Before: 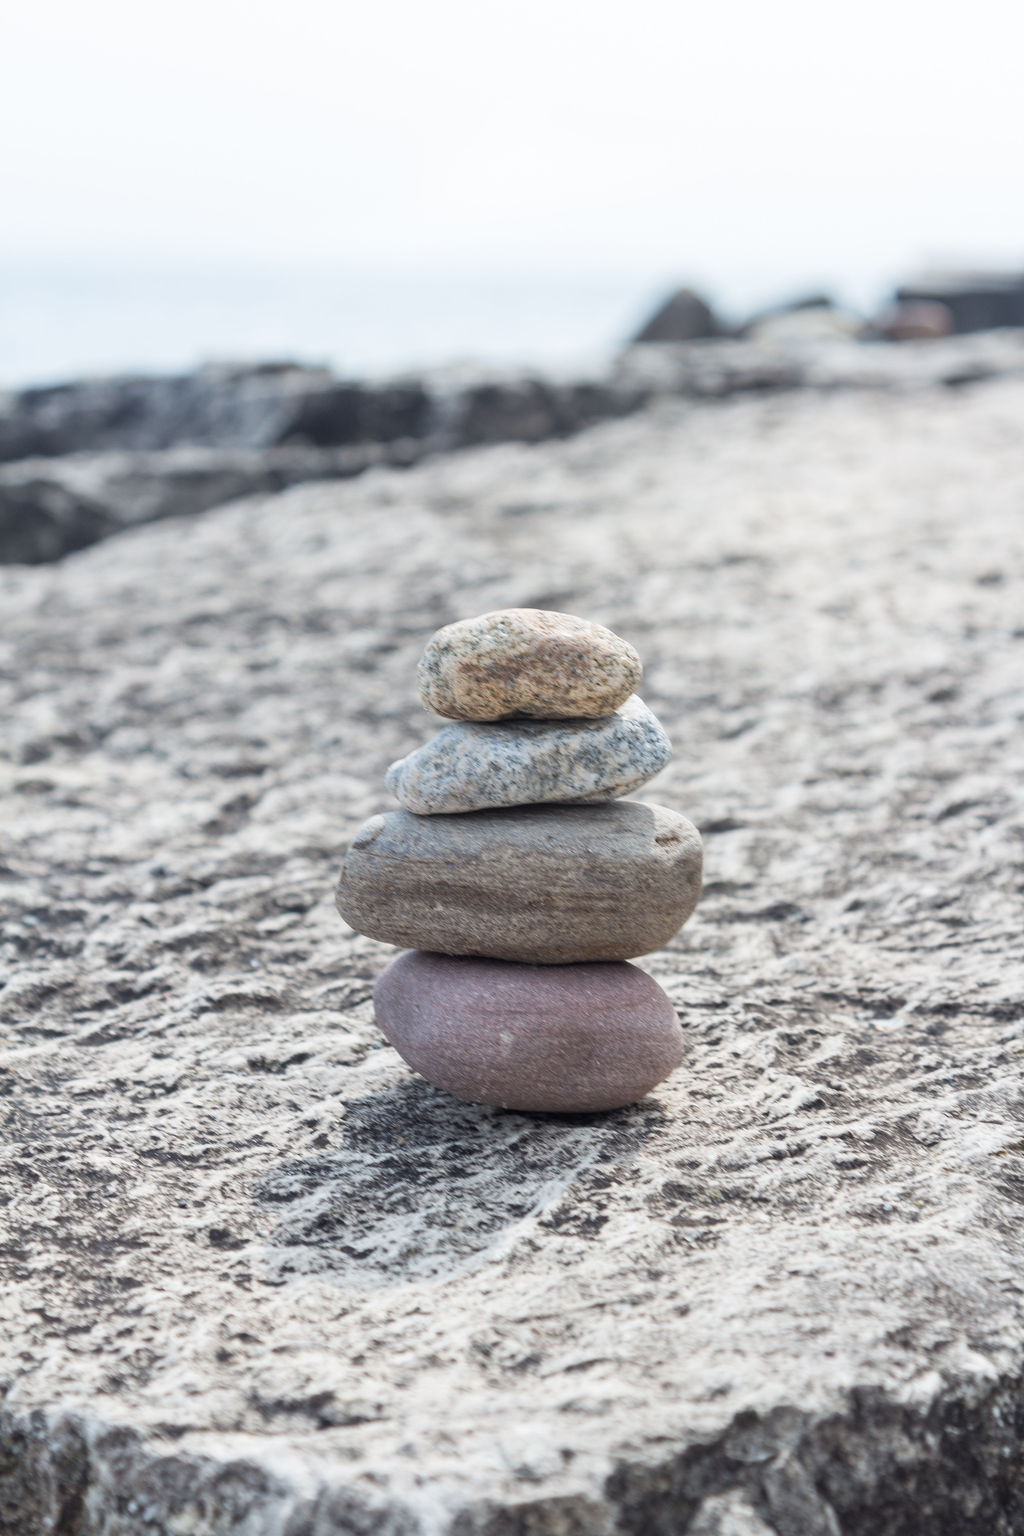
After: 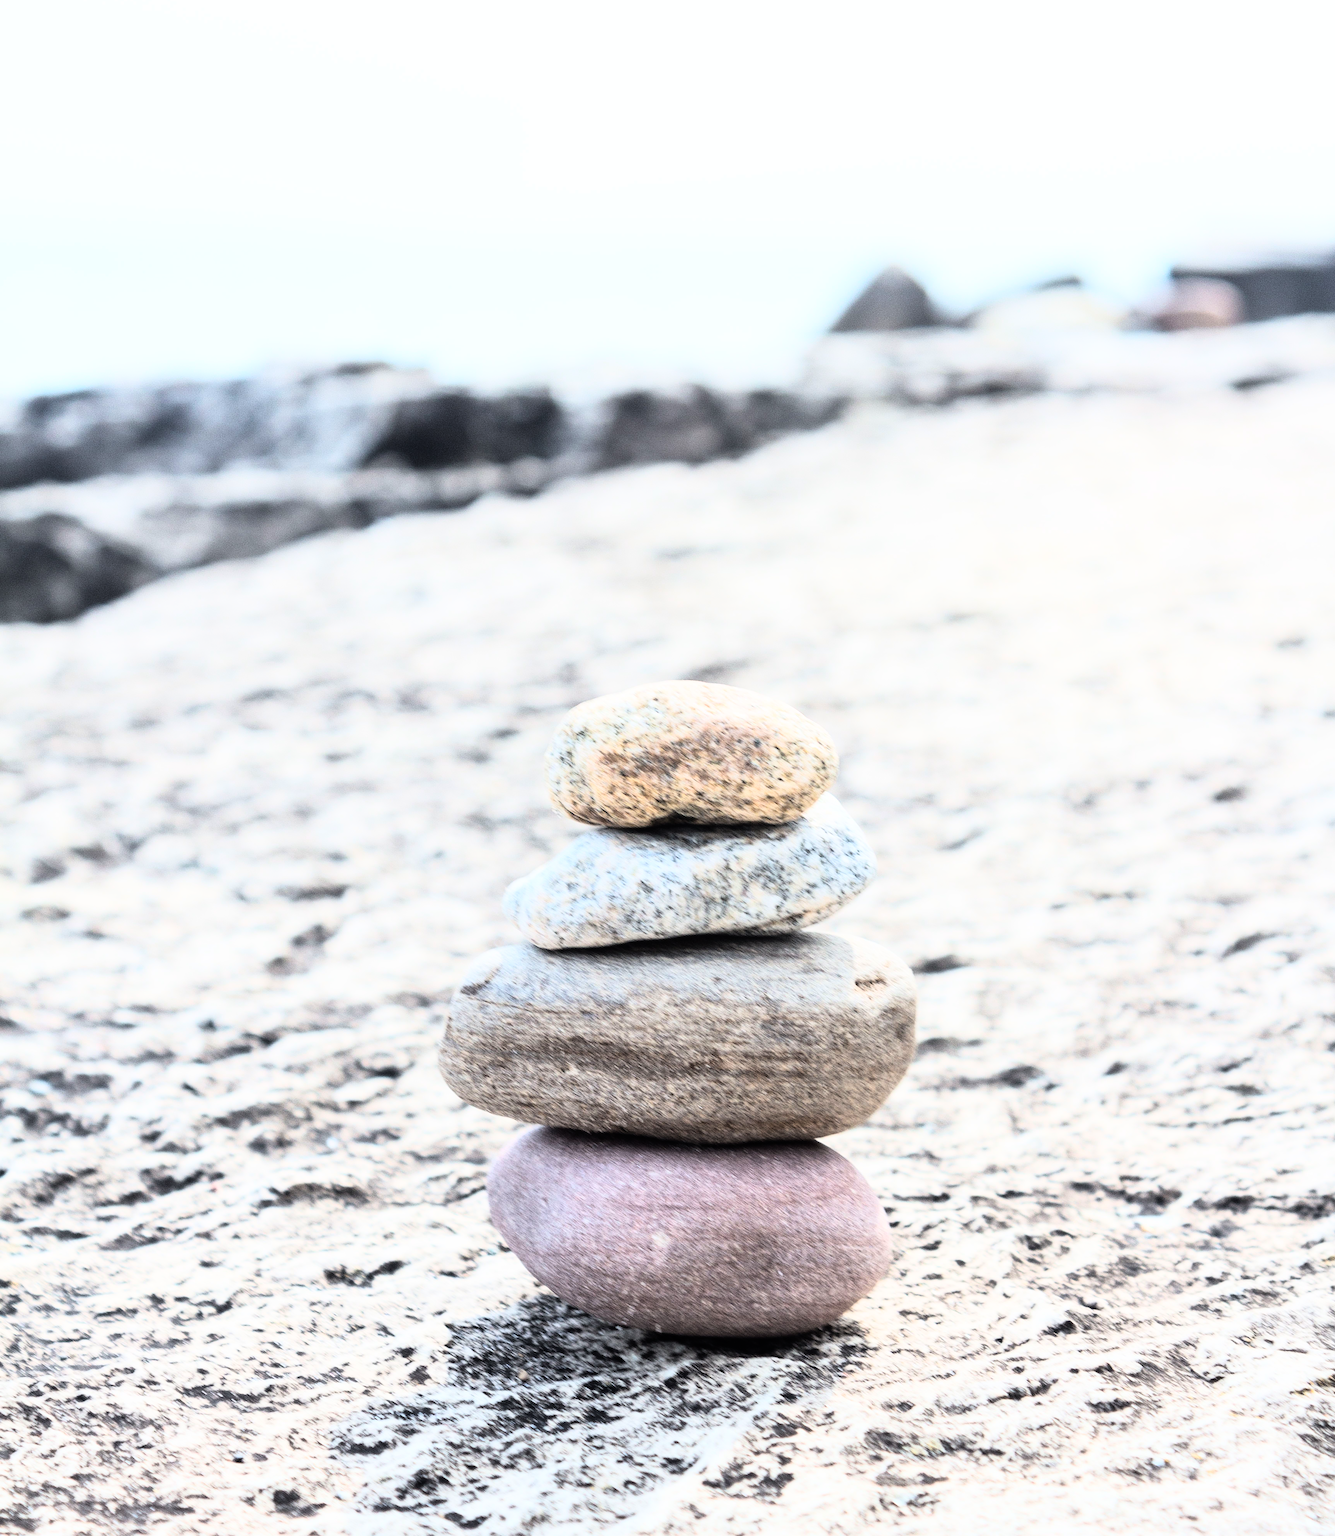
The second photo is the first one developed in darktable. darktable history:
crop: top 5.667%, bottom 17.637%
rgb curve: curves: ch0 [(0, 0) (0.21, 0.15) (0.24, 0.21) (0.5, 0.75) (0.75, 0.96) (0.89, 0.99) (1, 1)]; ch1 [(0, 0.02) (0.21, 0.13) (0.25, 0.2) (0.5, 0.67) (0.75, 0.9) (0.89, 0.97) (1, 1)]; ch2 [(0, 0.02) (0.21, 0.13) (0.25, 0.2) (0.5, 0.67) (0.75, 0.9) (0.89, 0.97) (1, 1)], compensate middle gray true
